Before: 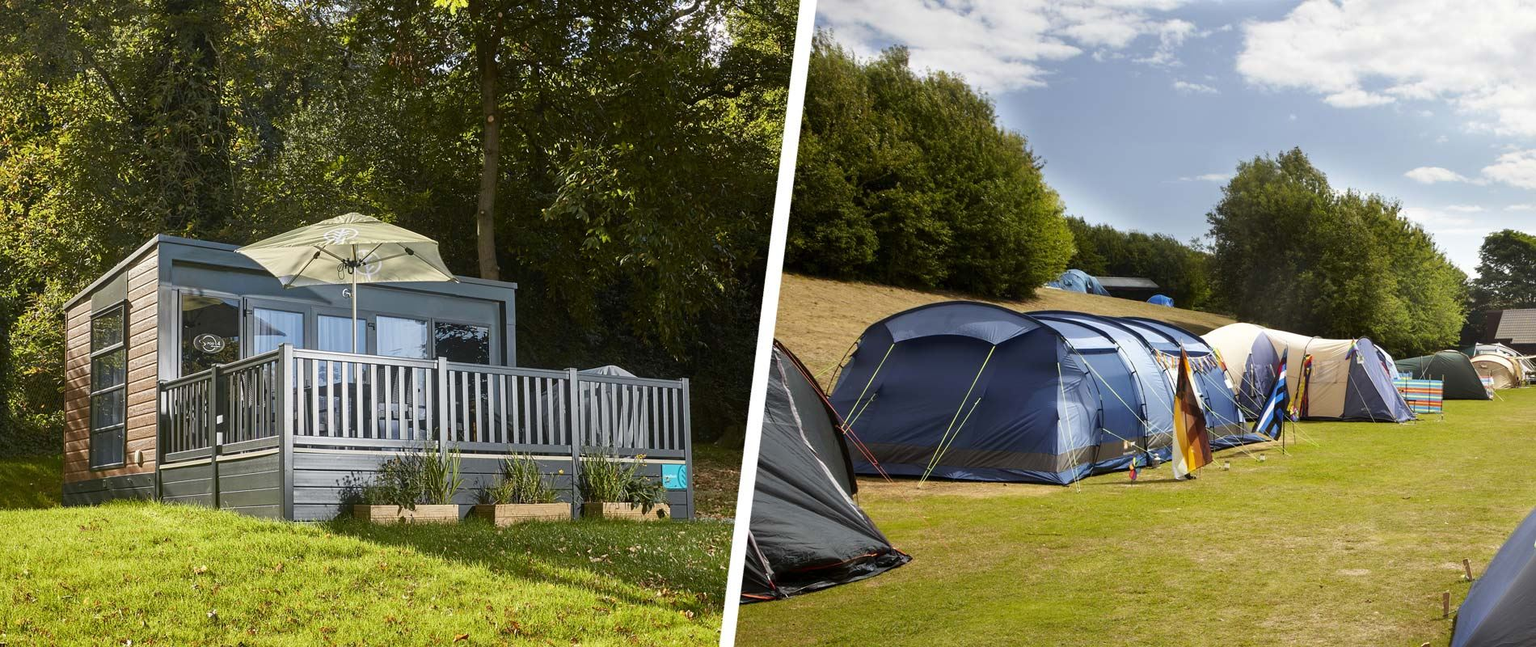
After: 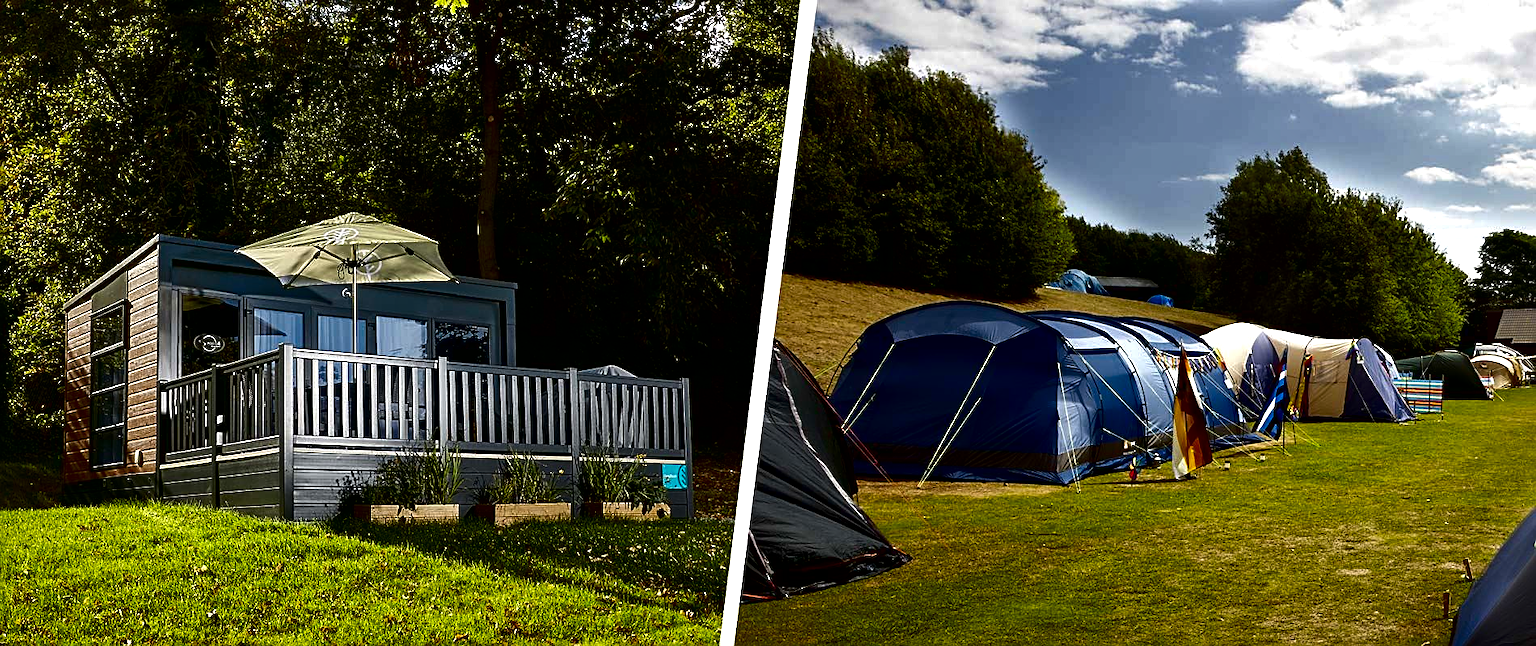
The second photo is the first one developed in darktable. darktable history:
local contrast: mode bilateral grid, contrast 20, coarseness 50, detail 140%, midtone range 0.2
sharpen: on, module defaults
color balance: contrast 8.5%, output saturation 105%
contrast brightness saturation: contrast 0.09, brightness -0.59, saturation 0.17
